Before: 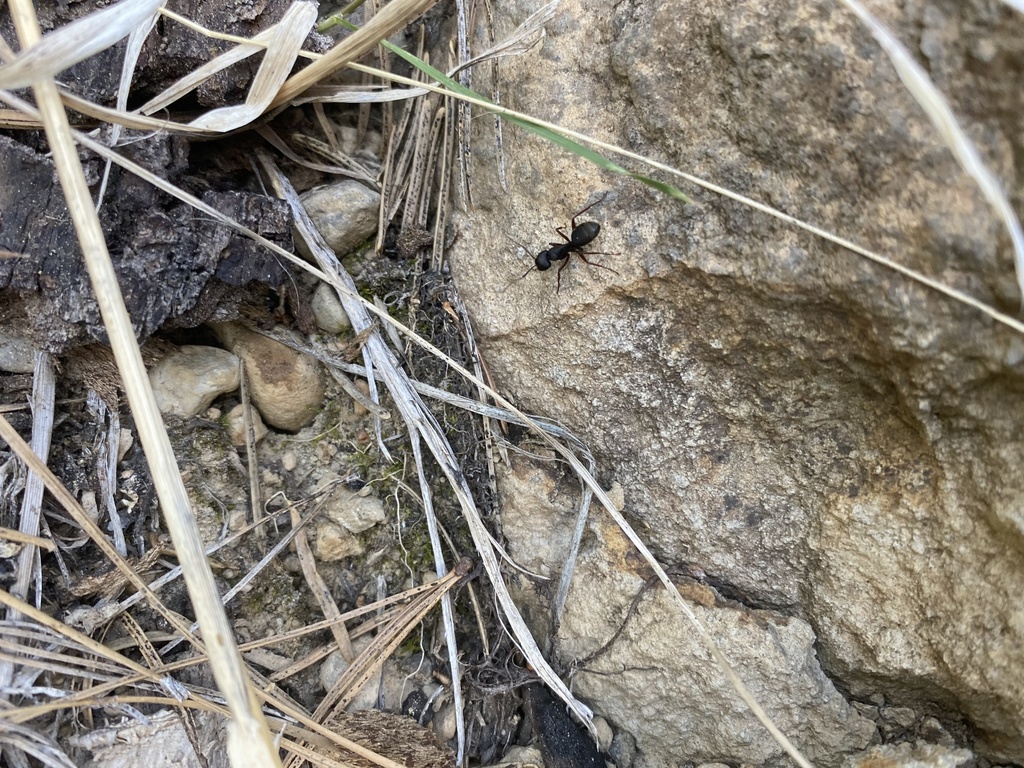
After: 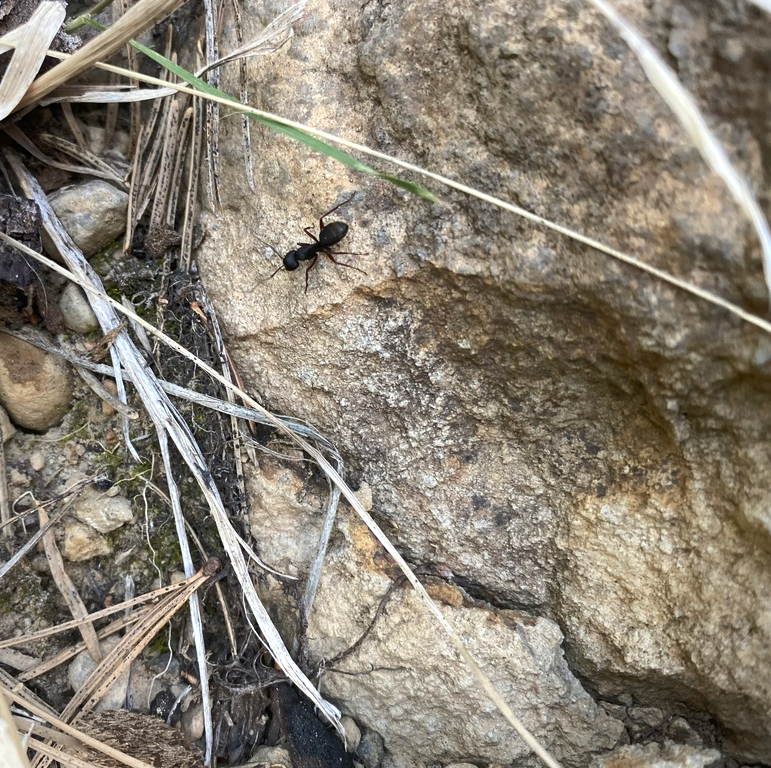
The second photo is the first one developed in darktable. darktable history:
vignetting: fall-off start 97.3%, fall-off radius 78.82%, brightness -0.278, width/height ratio 1.119
tone equalizer: -8 EV 0 EV, -7 EV 0.001 EV, -6 EV -0.004 EV, -5 EV -0.01 EV, -4 EV -0.065 EV, -3 EV -0.216 EV, -2 EV -0.264 EV, -1 EV 0.11 EV, +0 EV 0.283 EV
crop and rotate: left 24.64%
